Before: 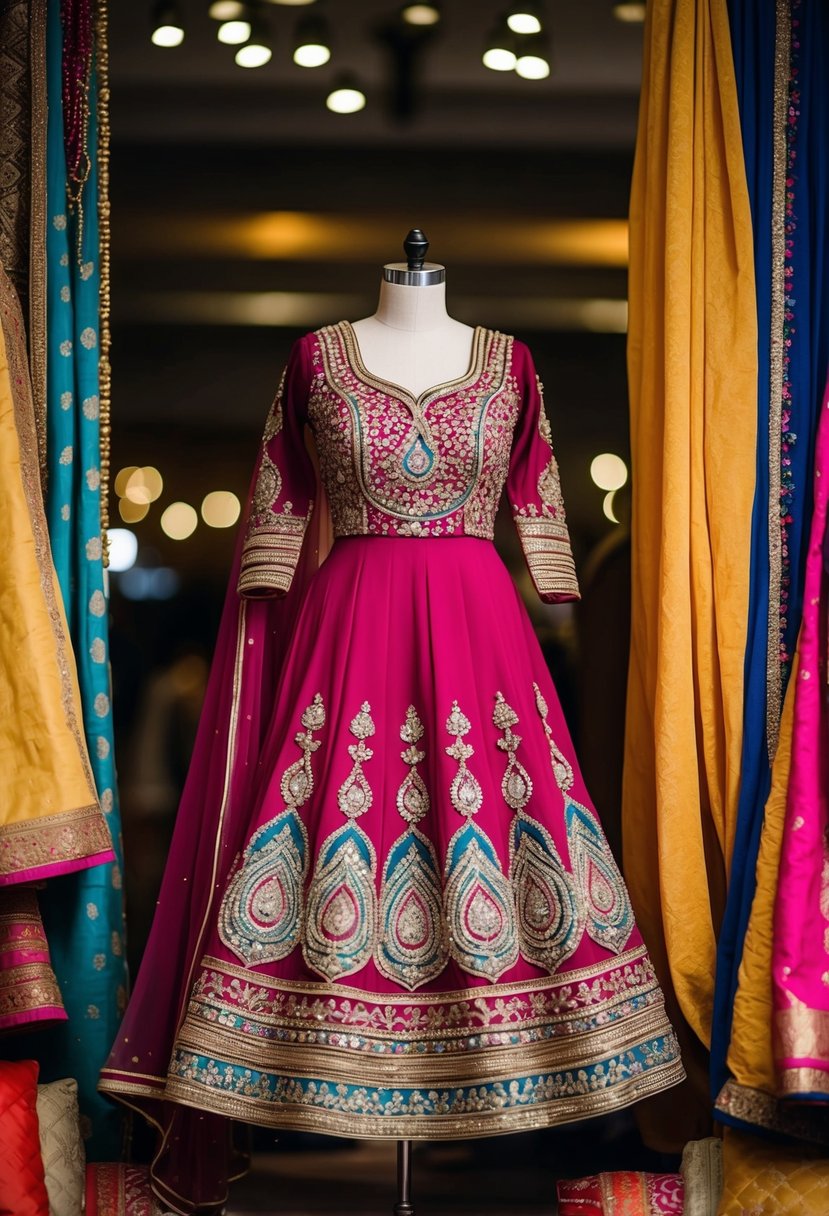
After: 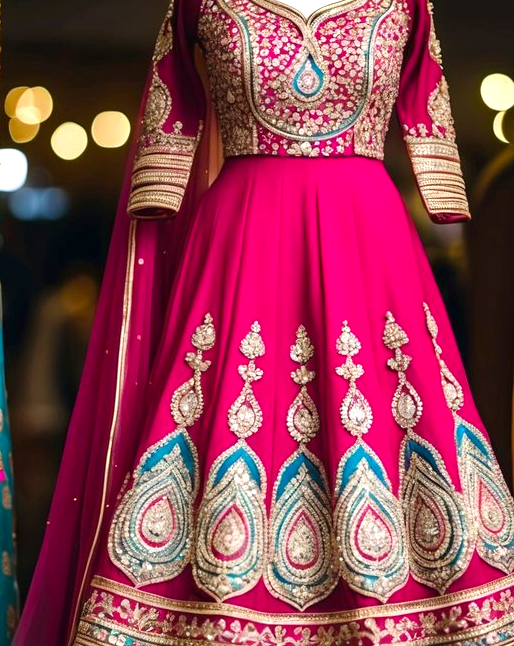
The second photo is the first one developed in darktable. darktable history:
exposure: black level correction 0, exposure 0.7 EV, compensate exposure bias true, compensate highlight preservation false
crop: left 13.312%, top 31.28%, right 24.627%, bottom 15.582%
color balance rgb: linear chroma grading › shadows 19.44%, linear chroma grading › highlights 3.42%, linear chroma grading › mid-tones 10.16%
